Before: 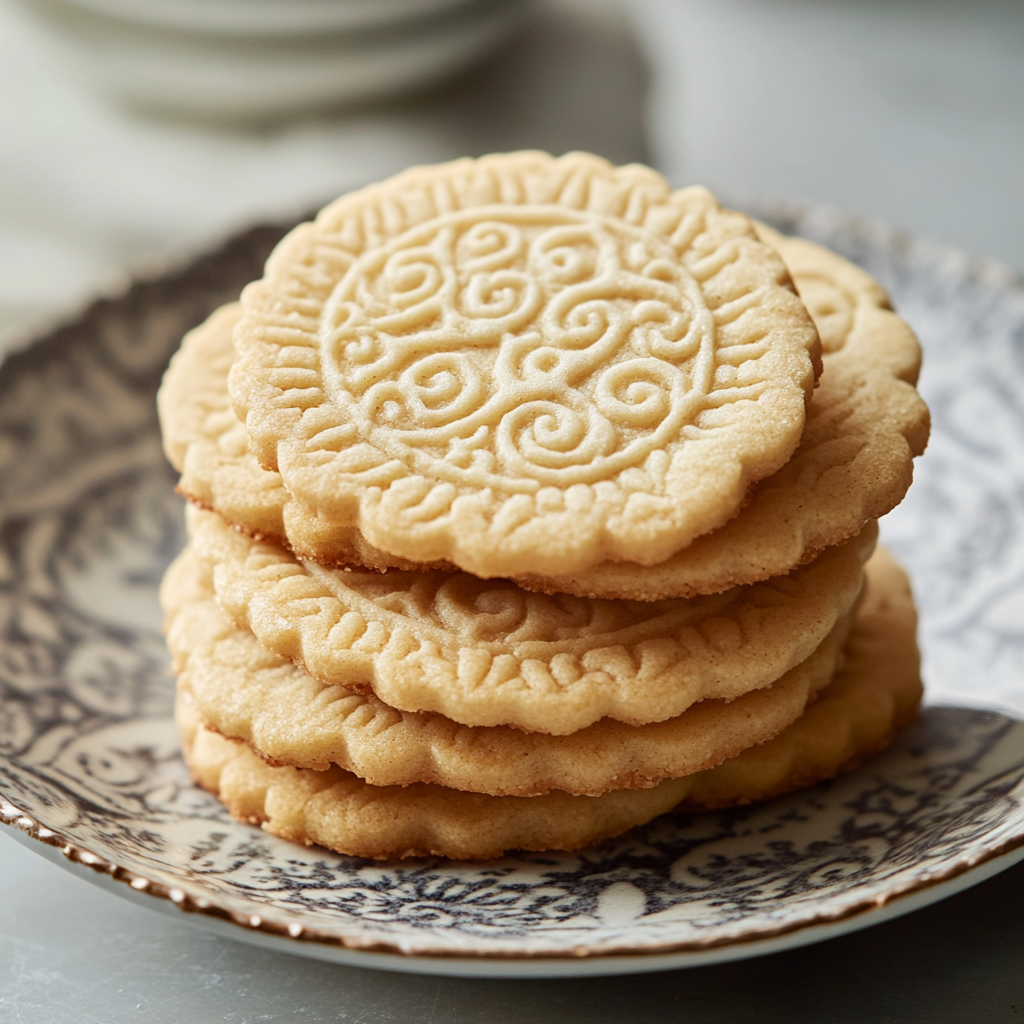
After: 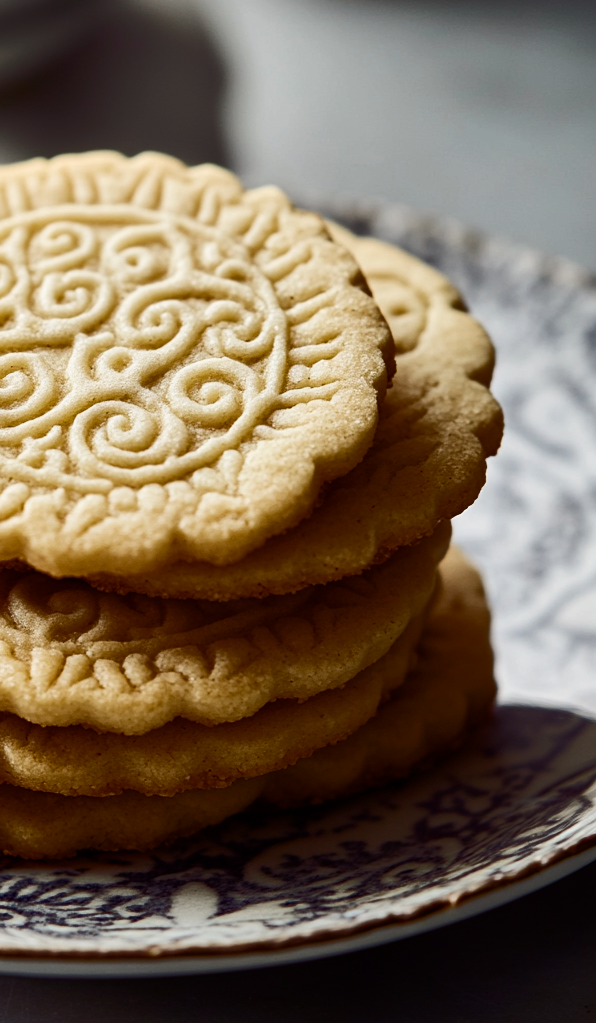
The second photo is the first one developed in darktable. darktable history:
color balance rgb: shadows lift › luminance -21.722%, shadows lift › chroma 9.075%, shadows lift › hue 284.96°, perceptual saturation grading › global saturation 34.738%, perceptual saturation grading › highlights -24.861%, perceptual saturation grading › shadows 49.261%, perceptual brilliance grading › highlights 2.029%, perceptual brilliance grading › mid-tones -50.073%, perceptual brilliance grading › shadows -50.046%
crop: left 41.751%
